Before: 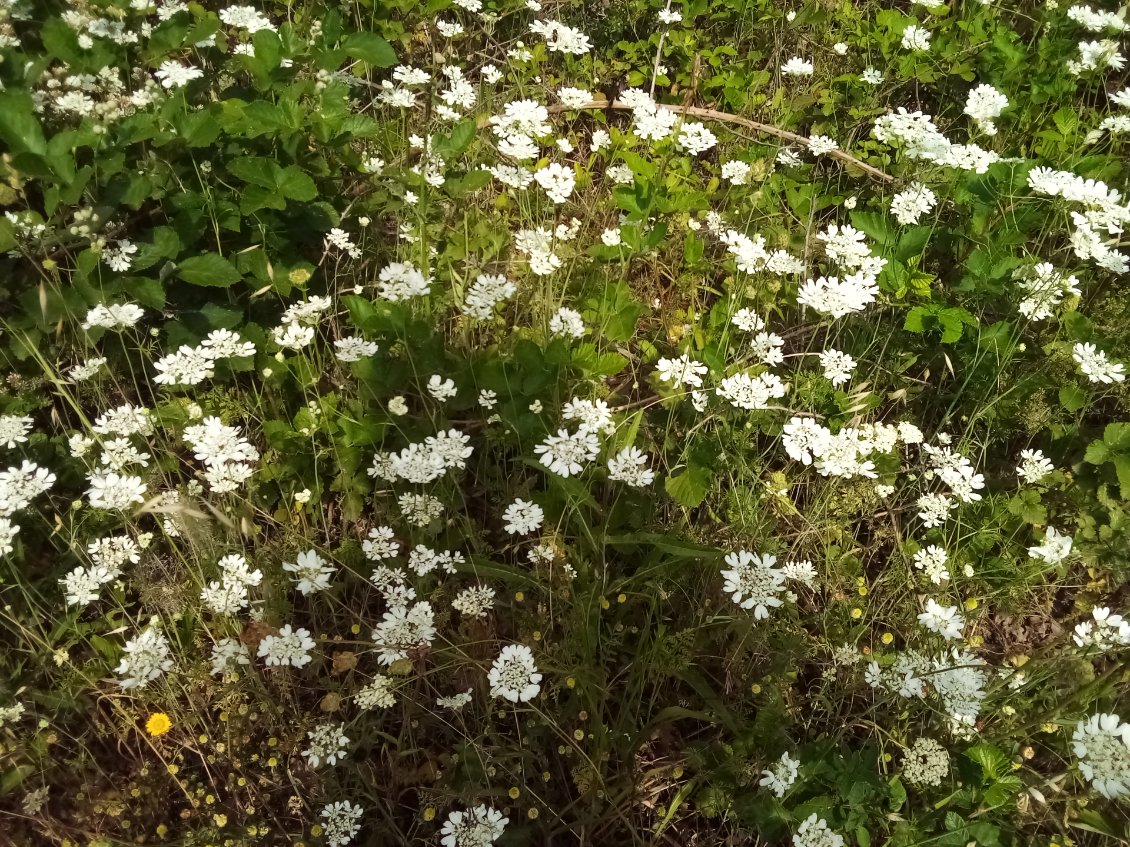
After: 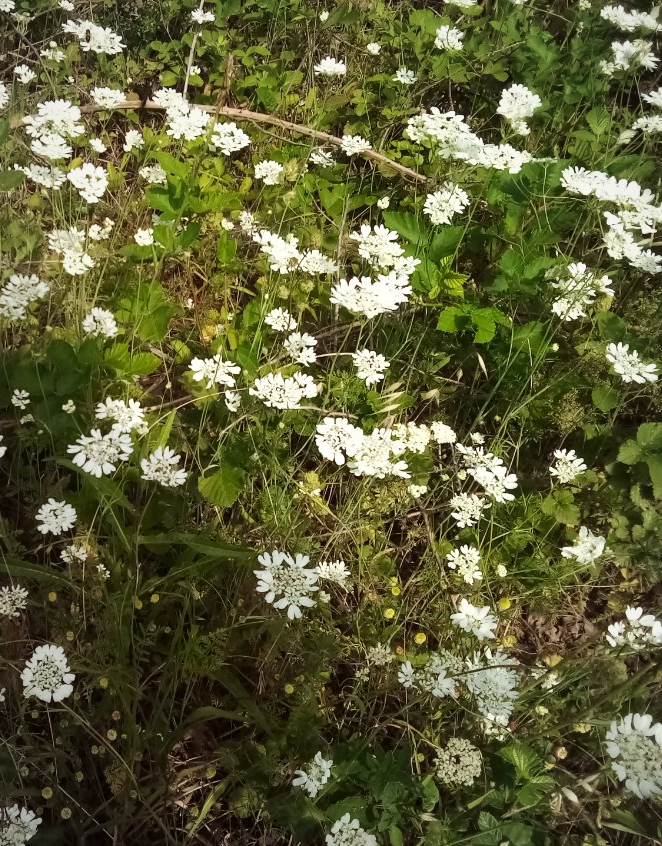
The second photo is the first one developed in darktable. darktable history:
vignetting: fall-off start 67.45%, fall-off radius 68.08%, brightness -0.191, saturation -0.297, automatic ratio true, unbound false
crop: left 41.344%
